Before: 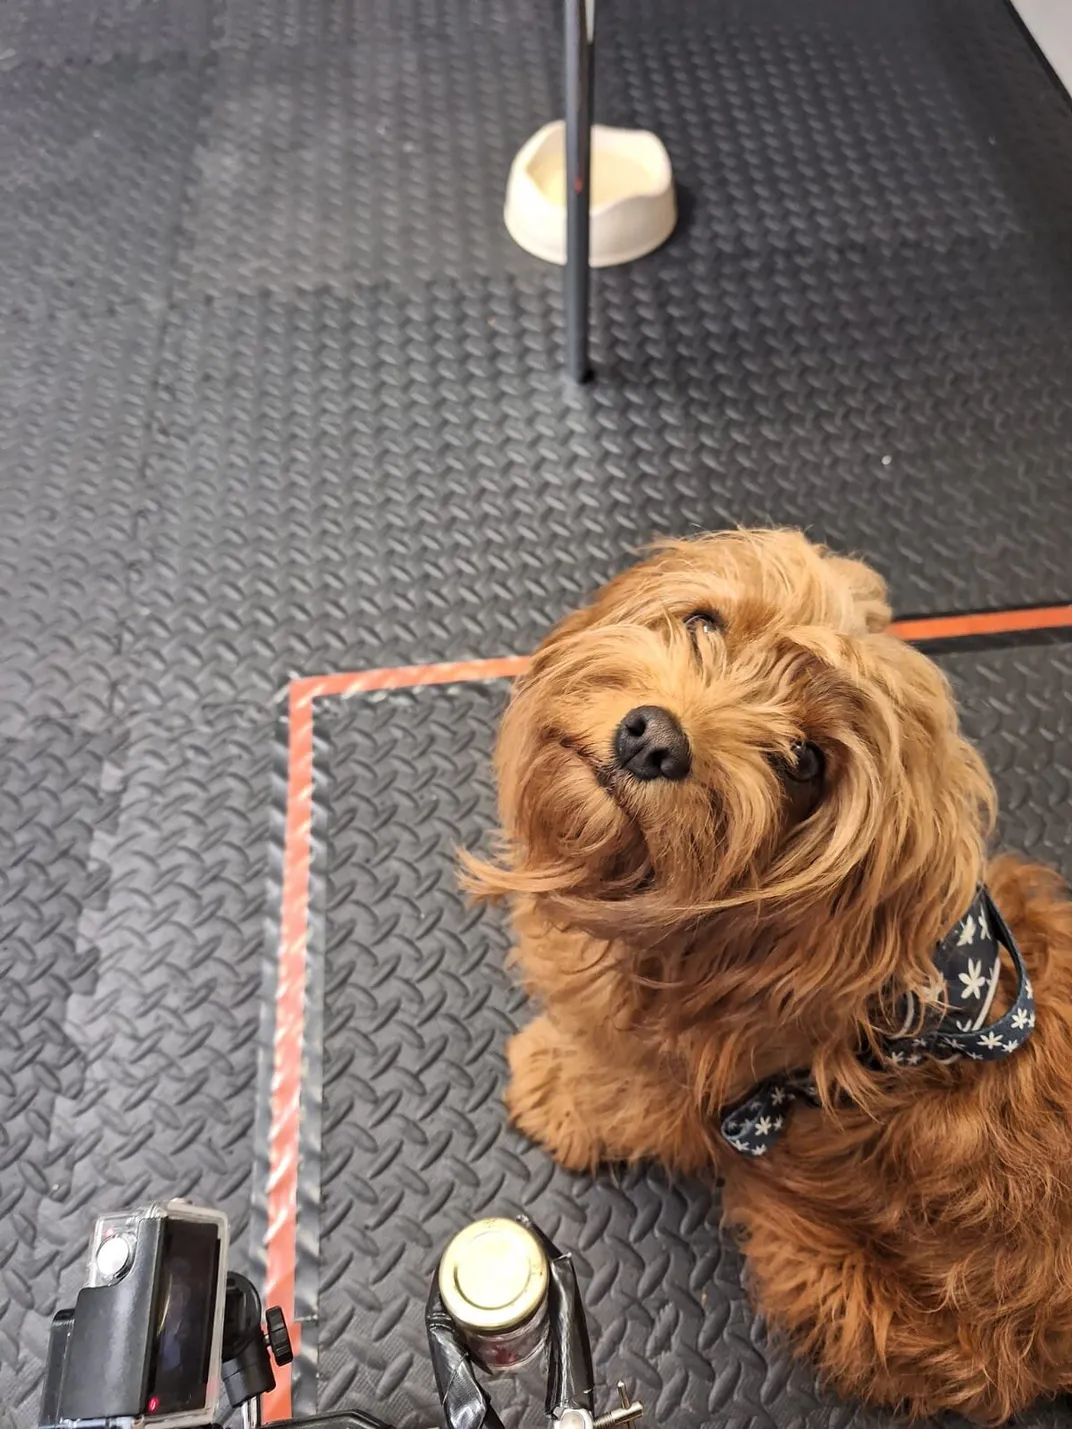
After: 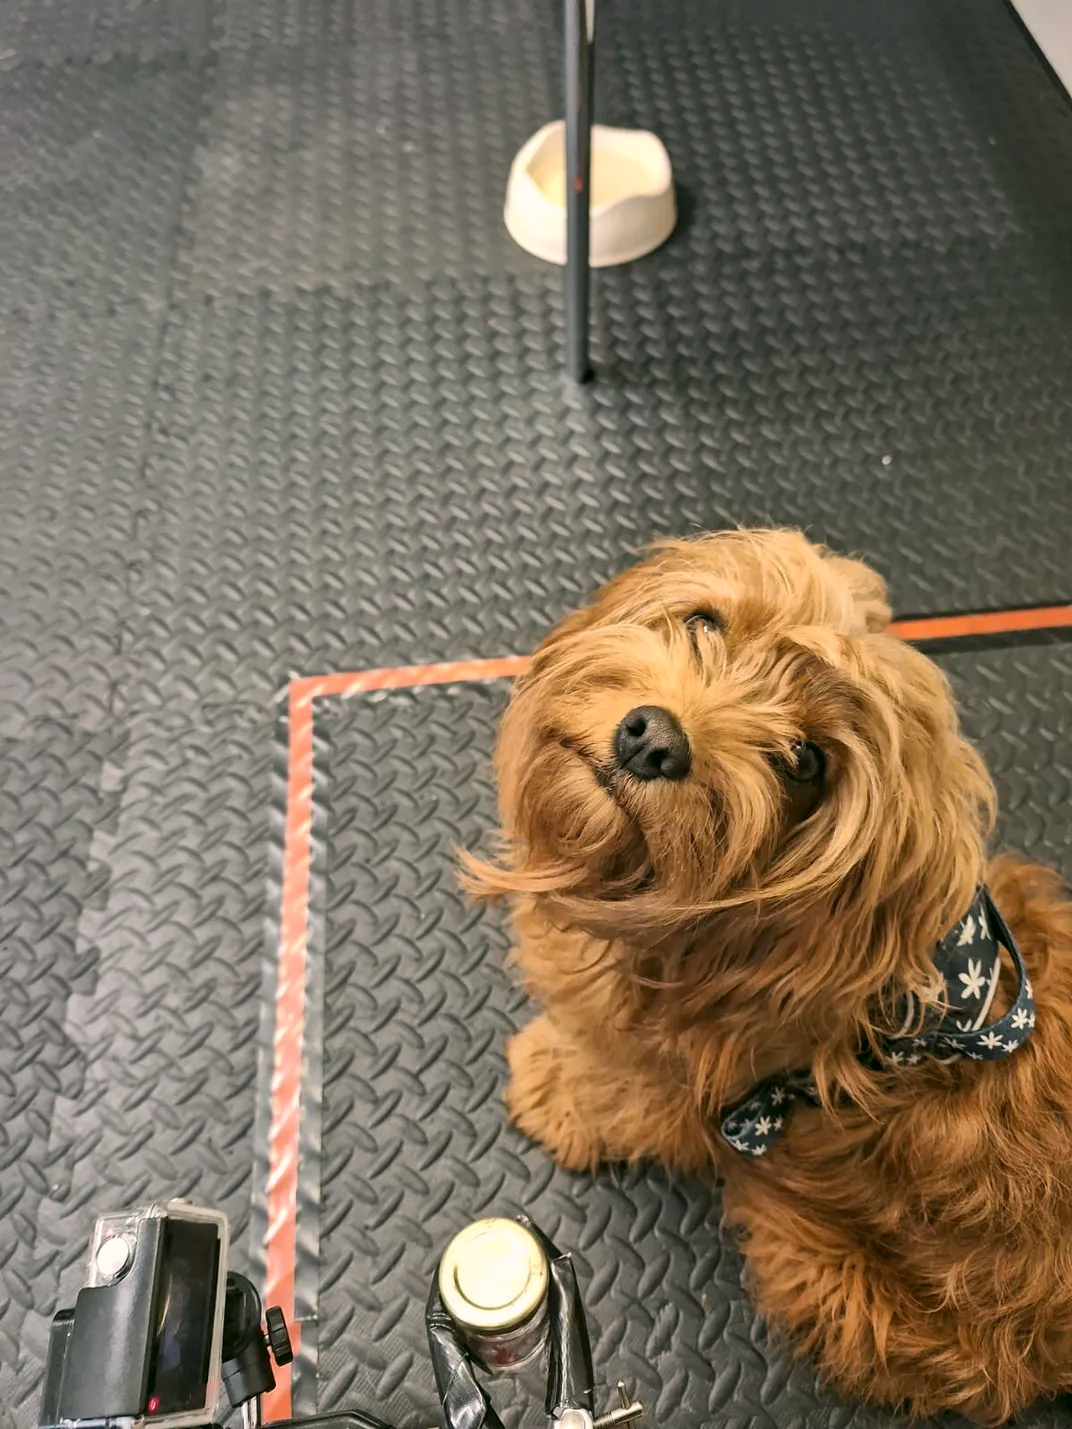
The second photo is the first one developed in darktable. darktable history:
color correction: highlights a* 4.02, highlights b* 4.98, shadows a* -7.55, shadows b* 4.98
white balance: emerald 1
